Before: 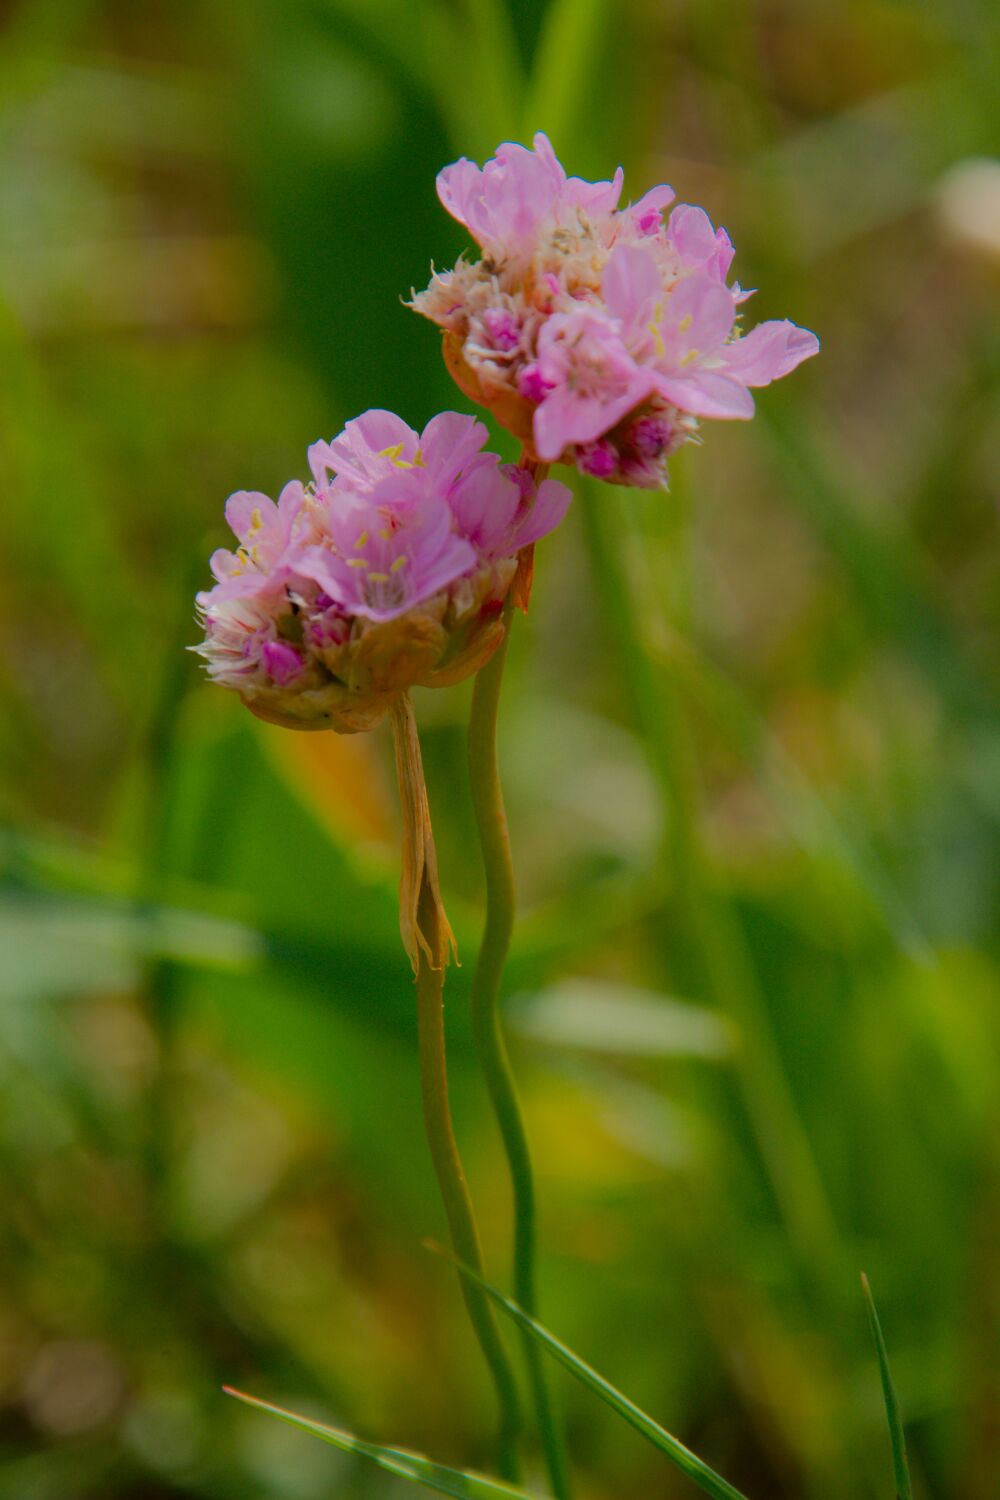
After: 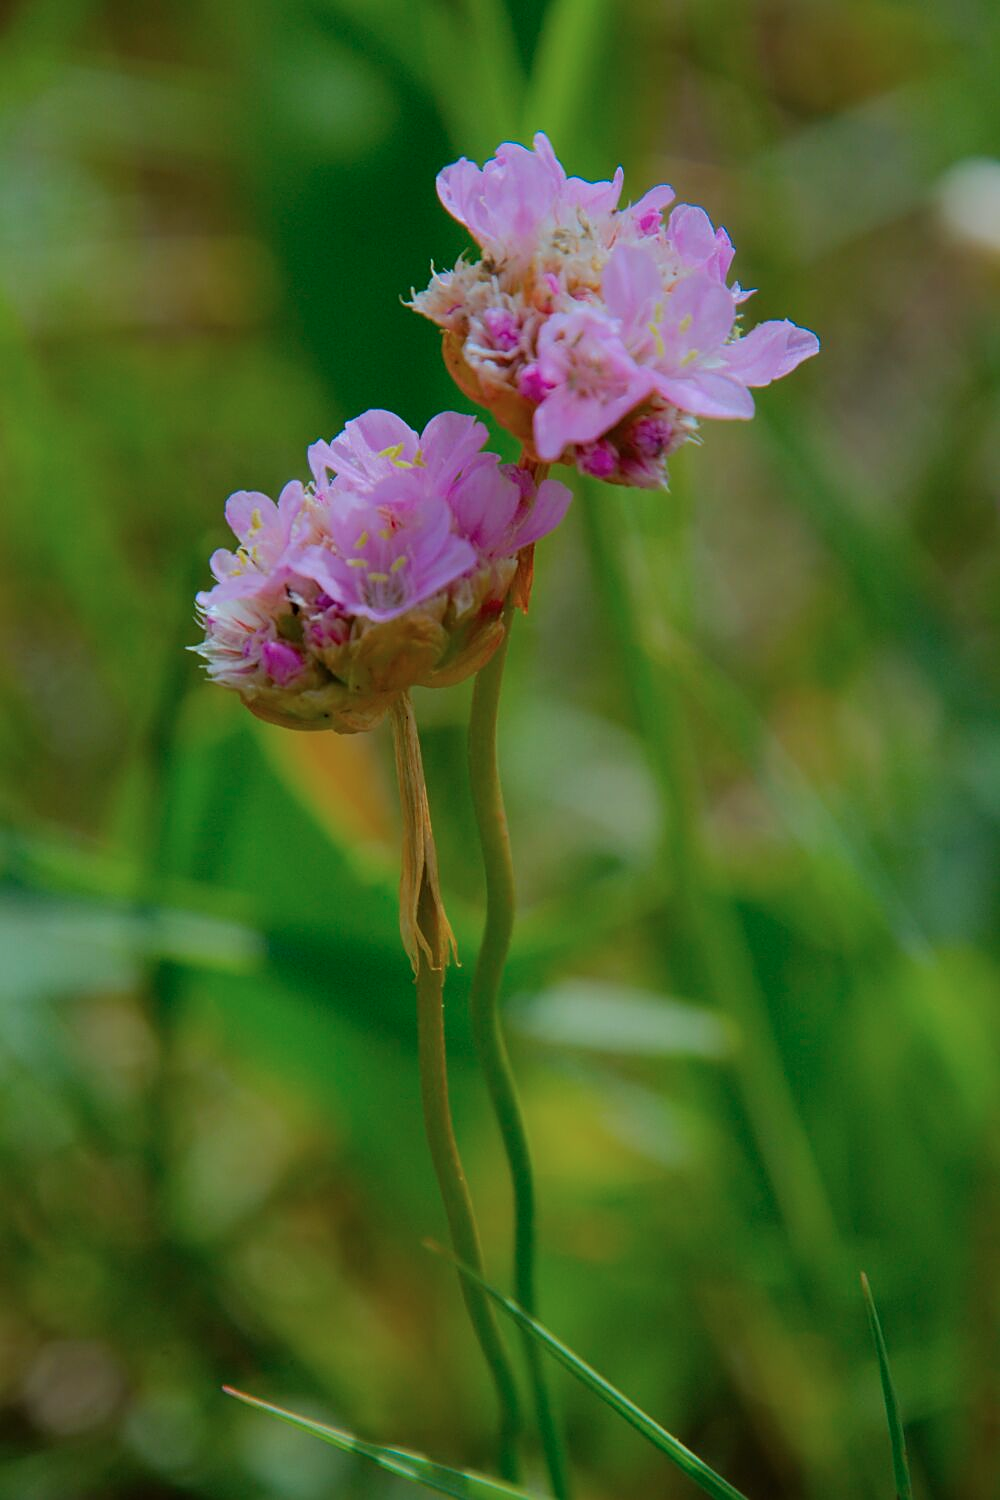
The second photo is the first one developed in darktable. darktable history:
sharpen: on, module defaults
color calibration: x 0.383, y 0.371, temperature 3909.66 K, clip negative RGB from gamut false
